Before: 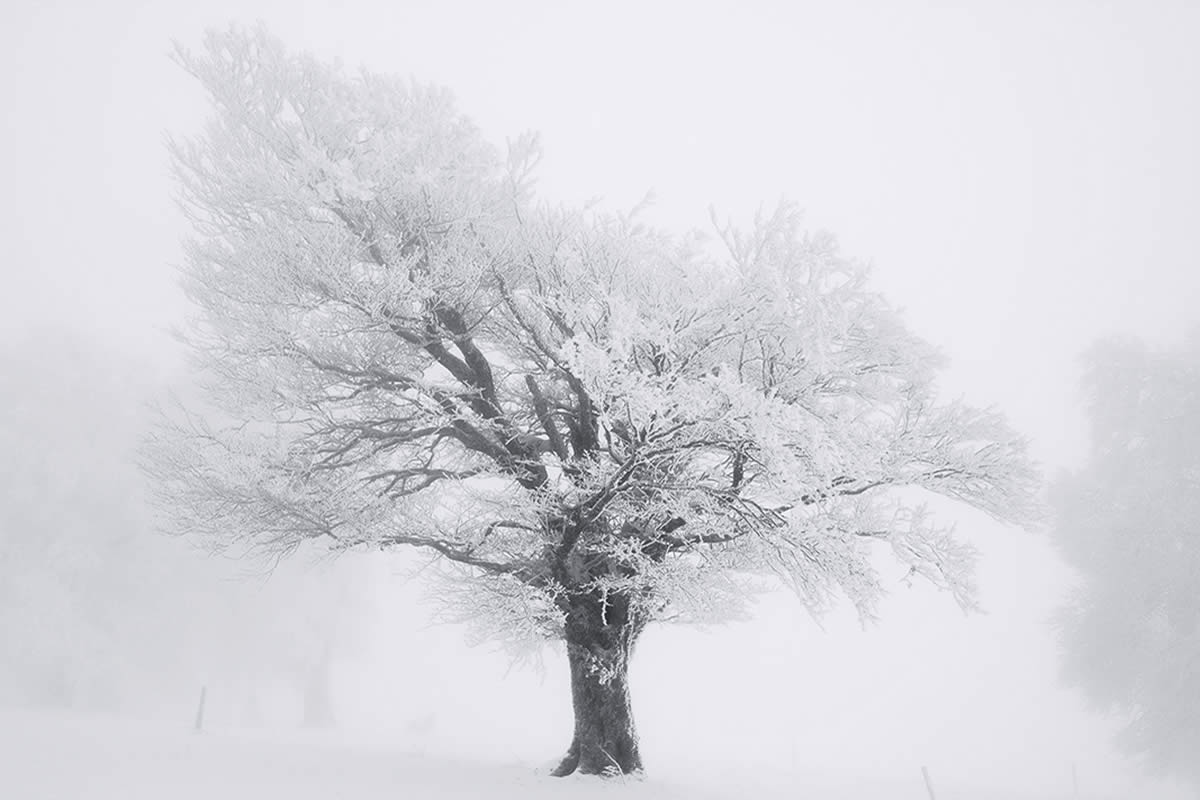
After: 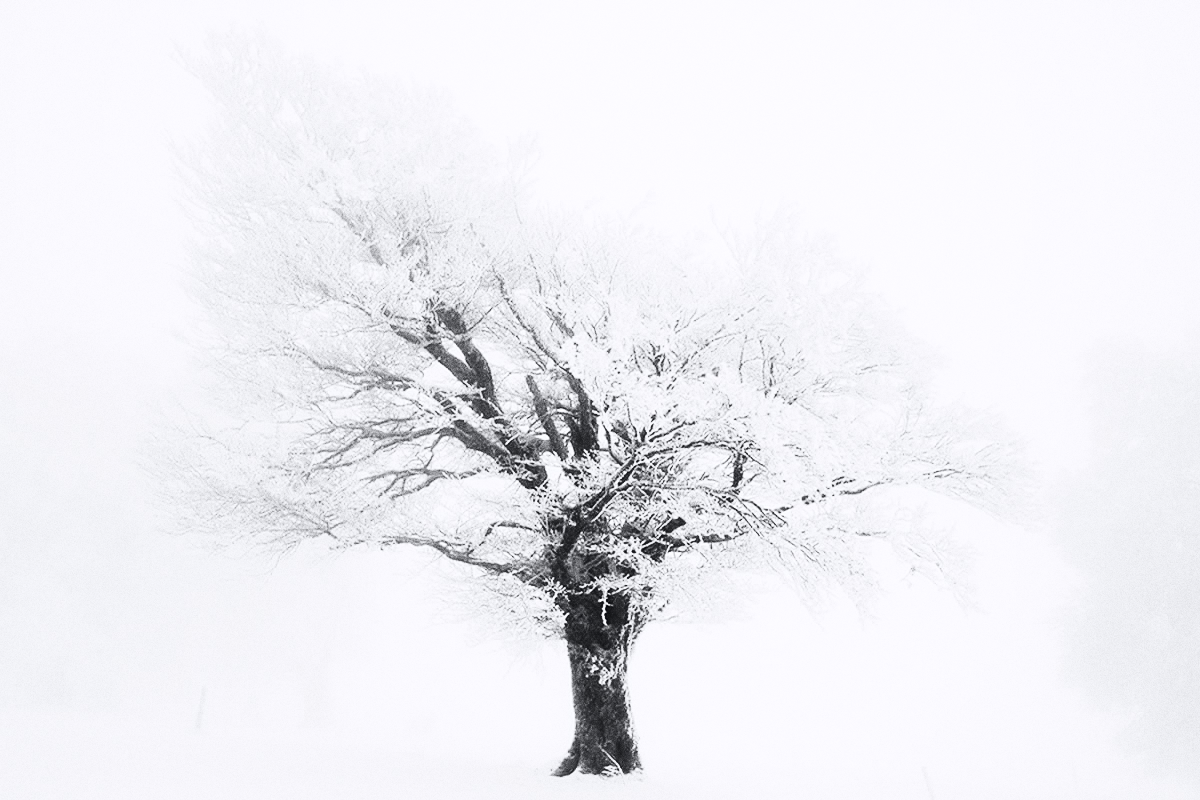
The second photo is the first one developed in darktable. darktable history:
grain: coarseness 0.09 ISO, strength 40%
tone equalizer: on, module defaults
contrast brightness saturation: contrast 0.5, saturation -0.1
